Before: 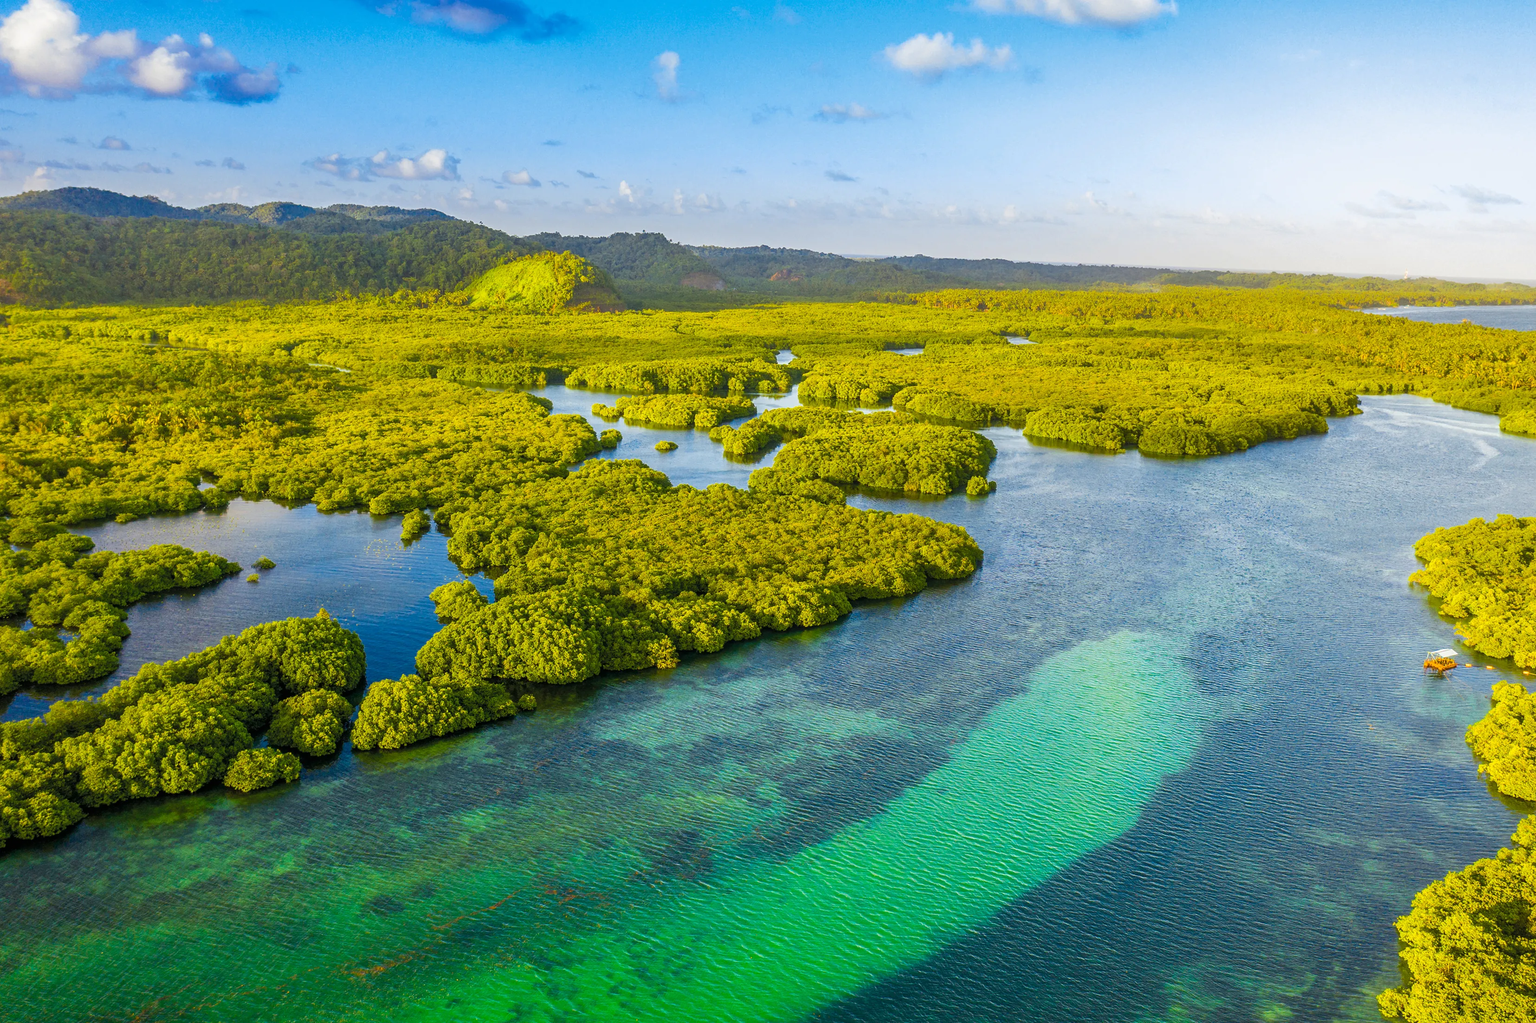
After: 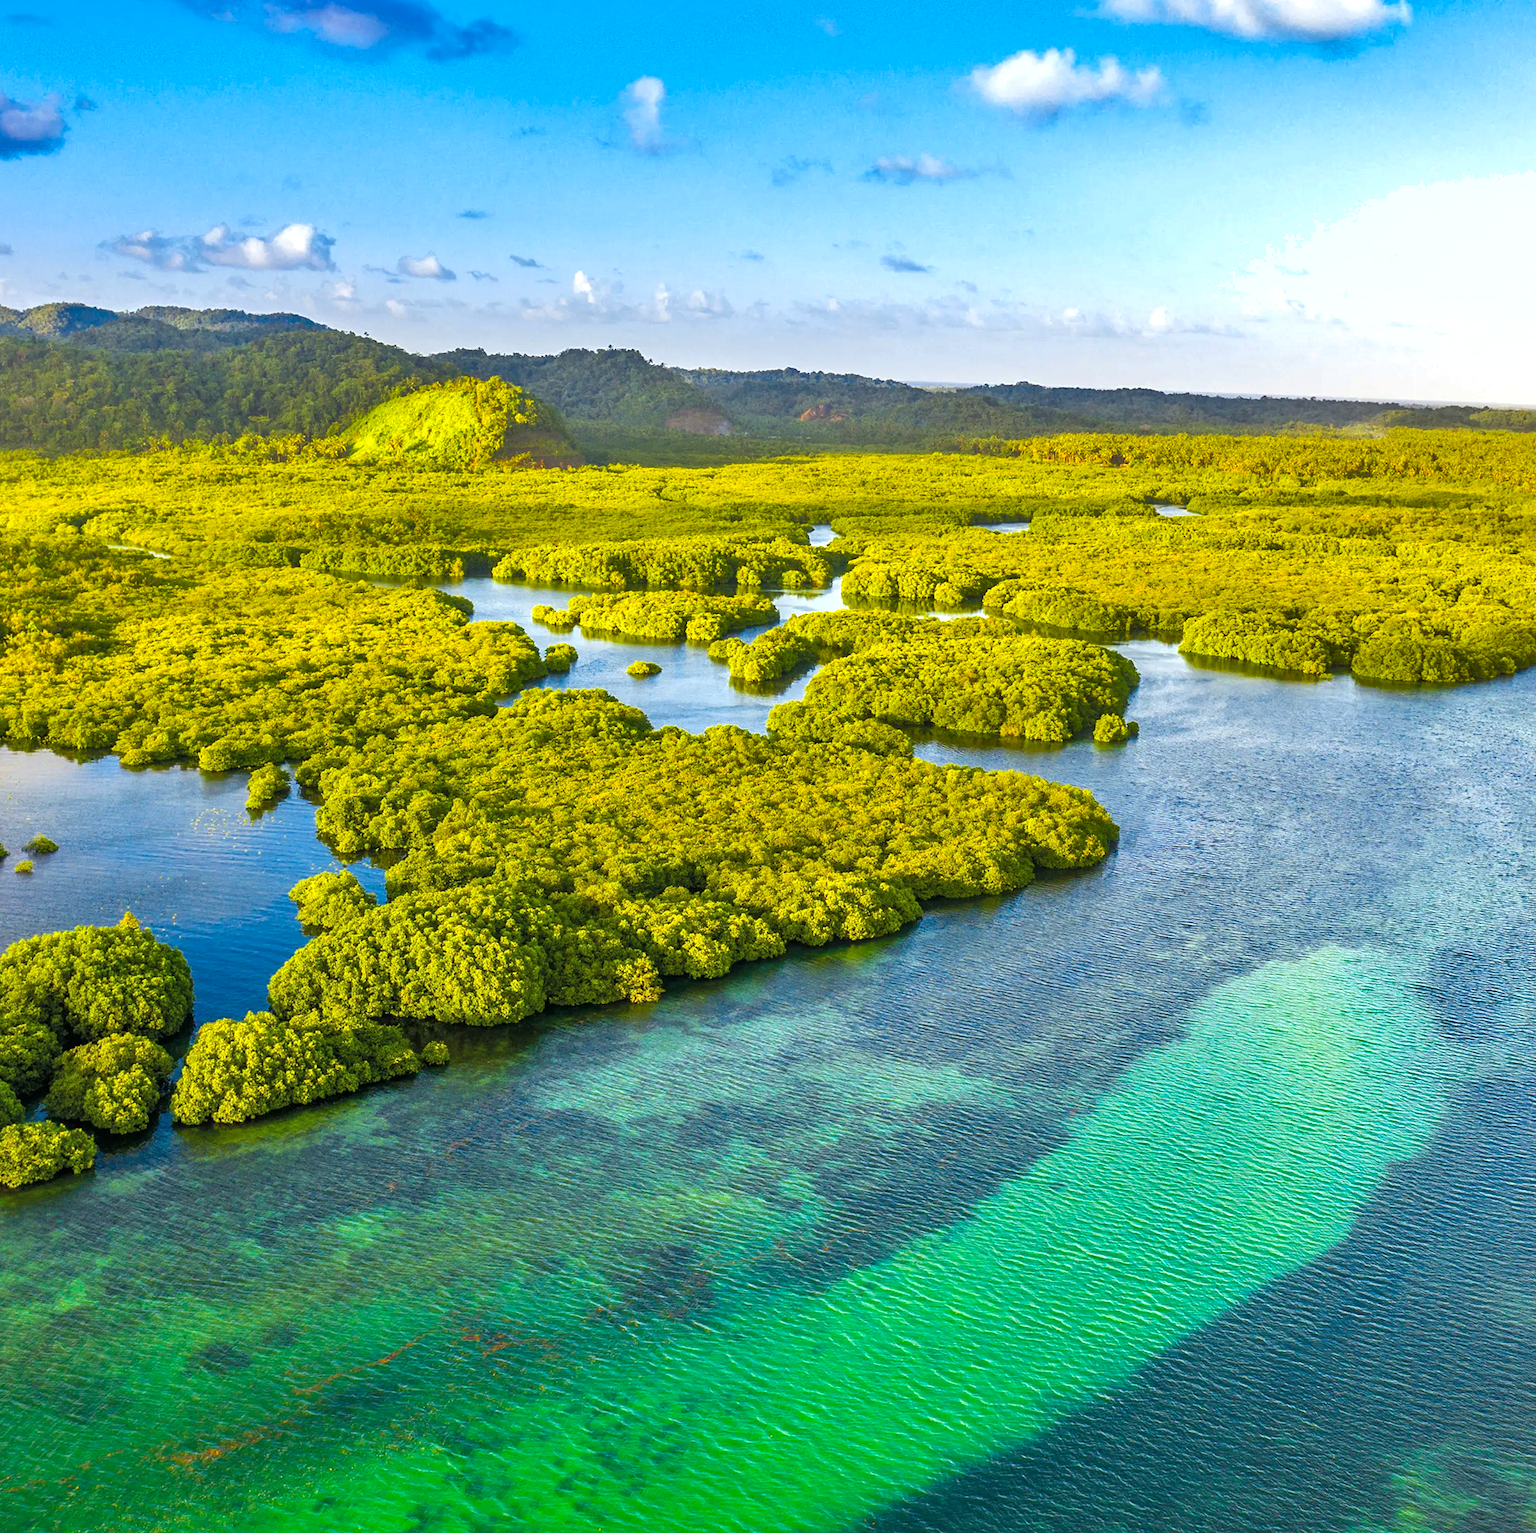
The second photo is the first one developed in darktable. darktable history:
shadows and highlights: shadows 43.71, white point adjustment -1.46, soften with gaussian
exposure: exposure 0.515 EV, compensate highlight preservation false
crop and rotate: left 15.446%, right 17.836%
